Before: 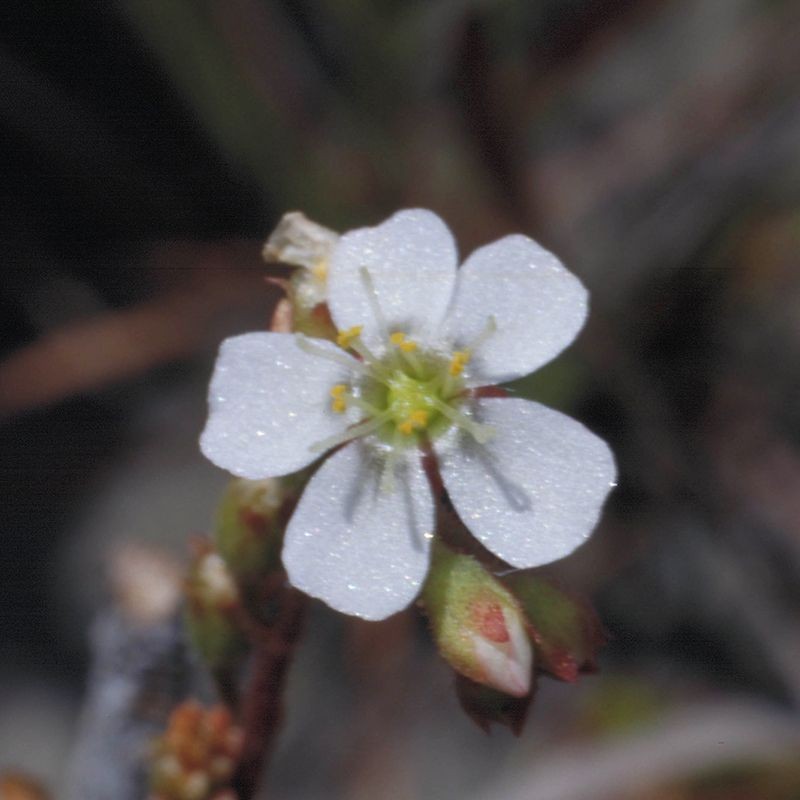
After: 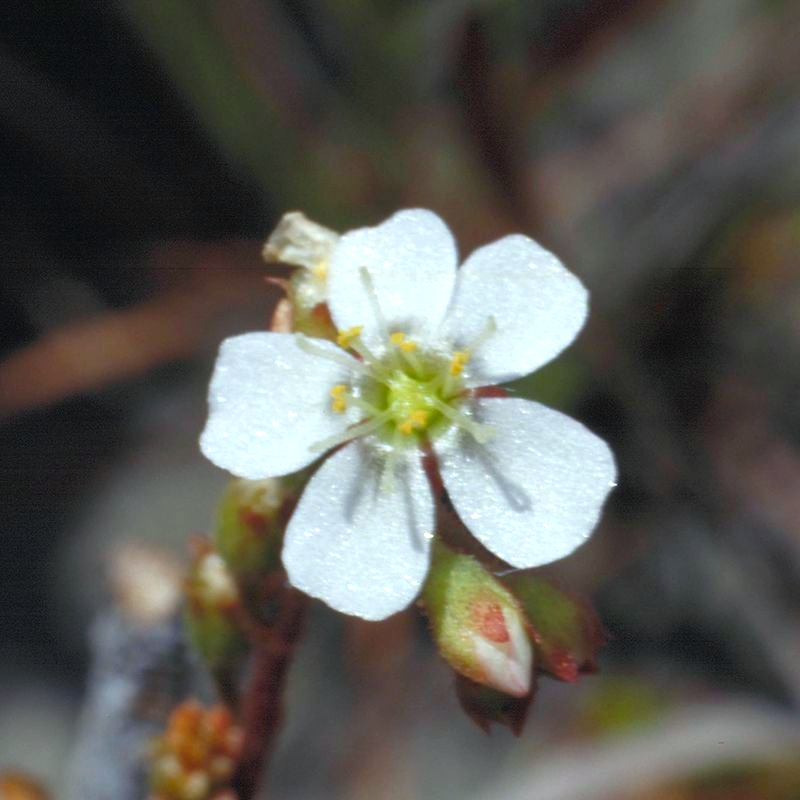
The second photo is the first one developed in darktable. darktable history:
color balance rgb: shadows lift › hue 85.51°, linear chroma grading › global chroma 10.654%, perceptual saturation grading › global saturation -0.003%, perceptual saturation grading › highlights -25.157%, perceptual saturation grading › shadows 29.559%, perceptual brilliance grading › global brilliance 12.422%
color correction: highlights a* -7.8, highlights b* 3.52
exposure: exposure 0.197 EV, compensate highlight preservation false
